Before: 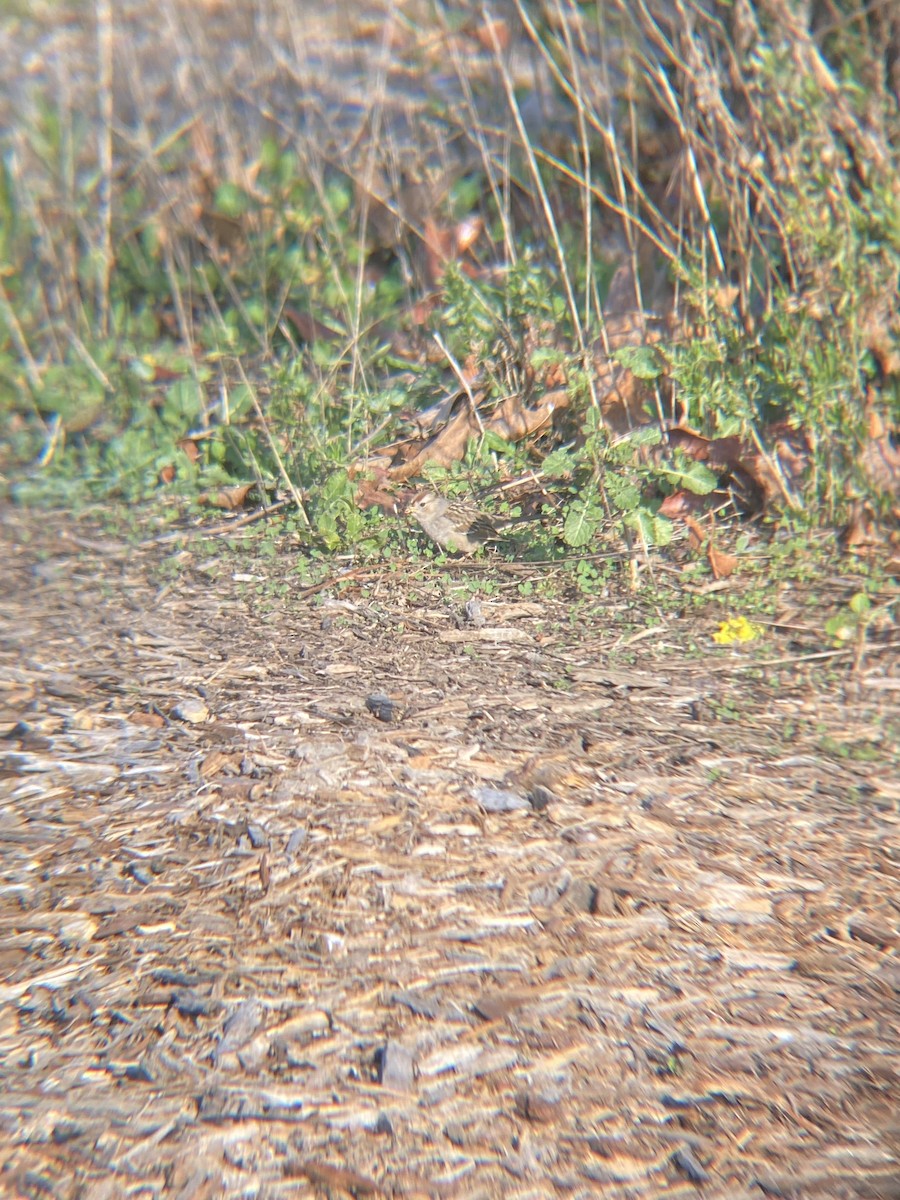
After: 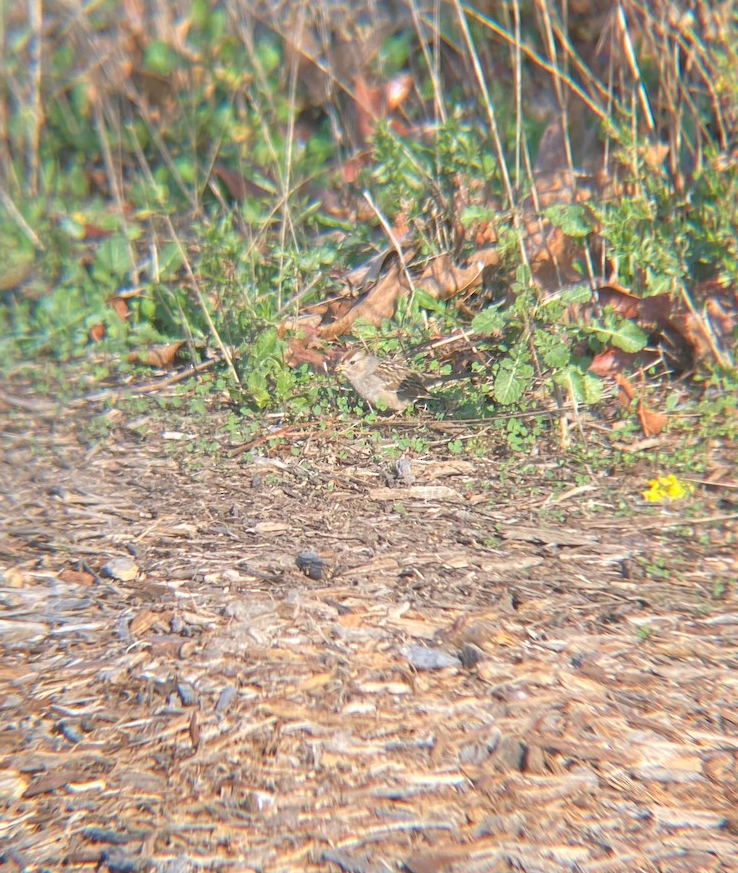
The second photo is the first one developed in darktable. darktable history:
crop: left 7.856%, top 11.836%, right 10.12%, bottom 15.387%
exposure: compensate highlight preservation false
